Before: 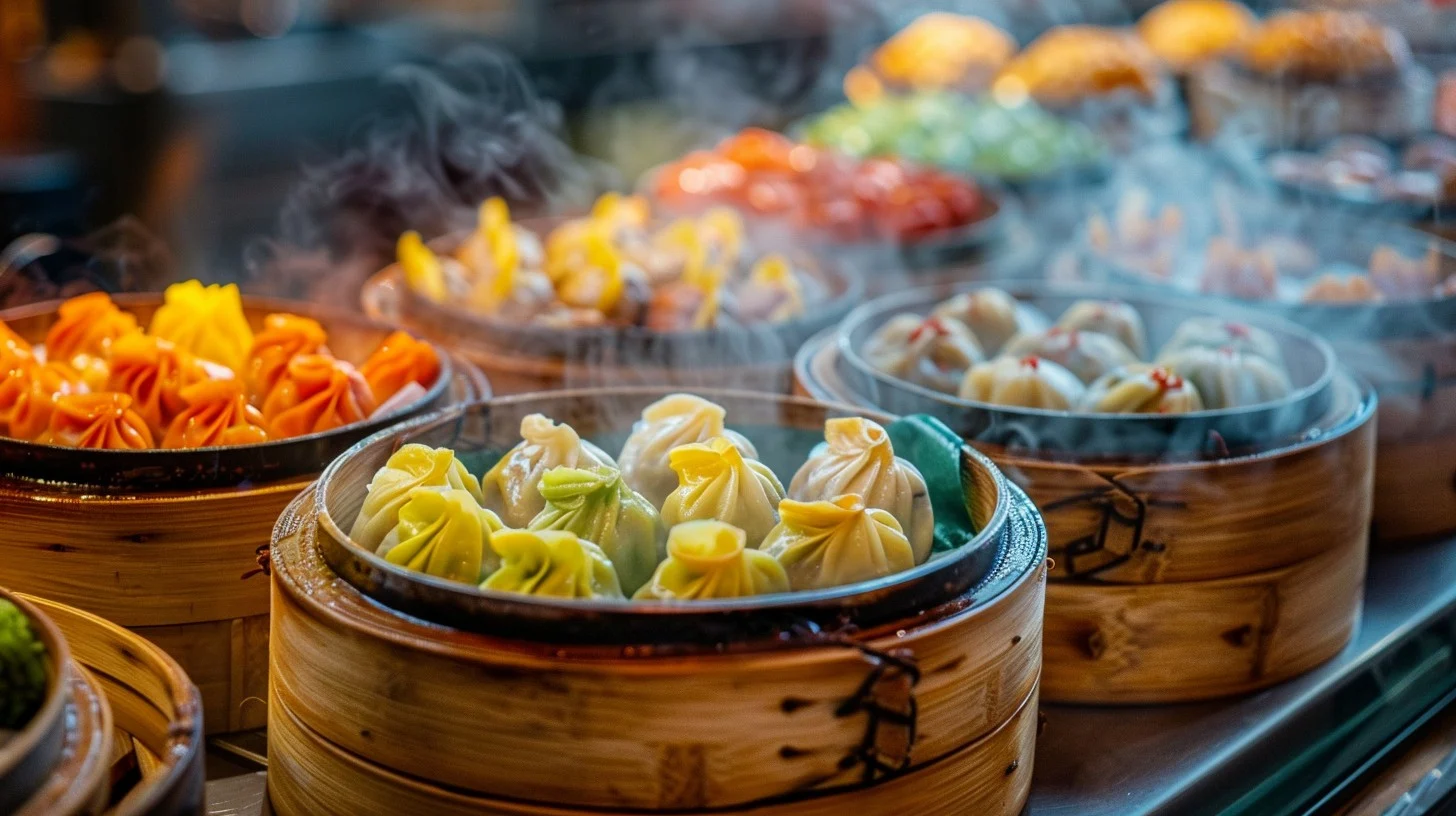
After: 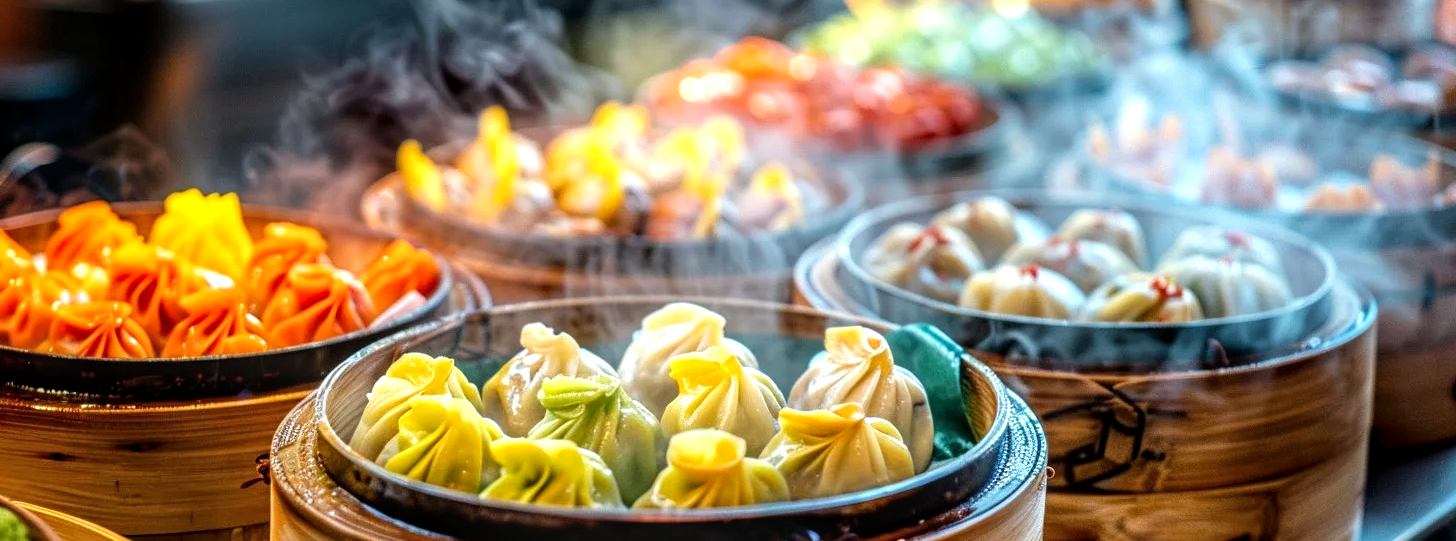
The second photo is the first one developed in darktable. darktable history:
base curve: preserve colors none
crop: top 11.164%, bottom 22.485%
tone equalizer: -8 EV -0.734 EV, -7 EV -0.698 EV, -6 EV -0.61 EV, -5 EV -0.404 EV, -3 EV 0.37 EV, -2 EV 0.6 EV, -1 EV 0.679 EV, +0 EV 0.742 EV
local contrast: on, module defaults
